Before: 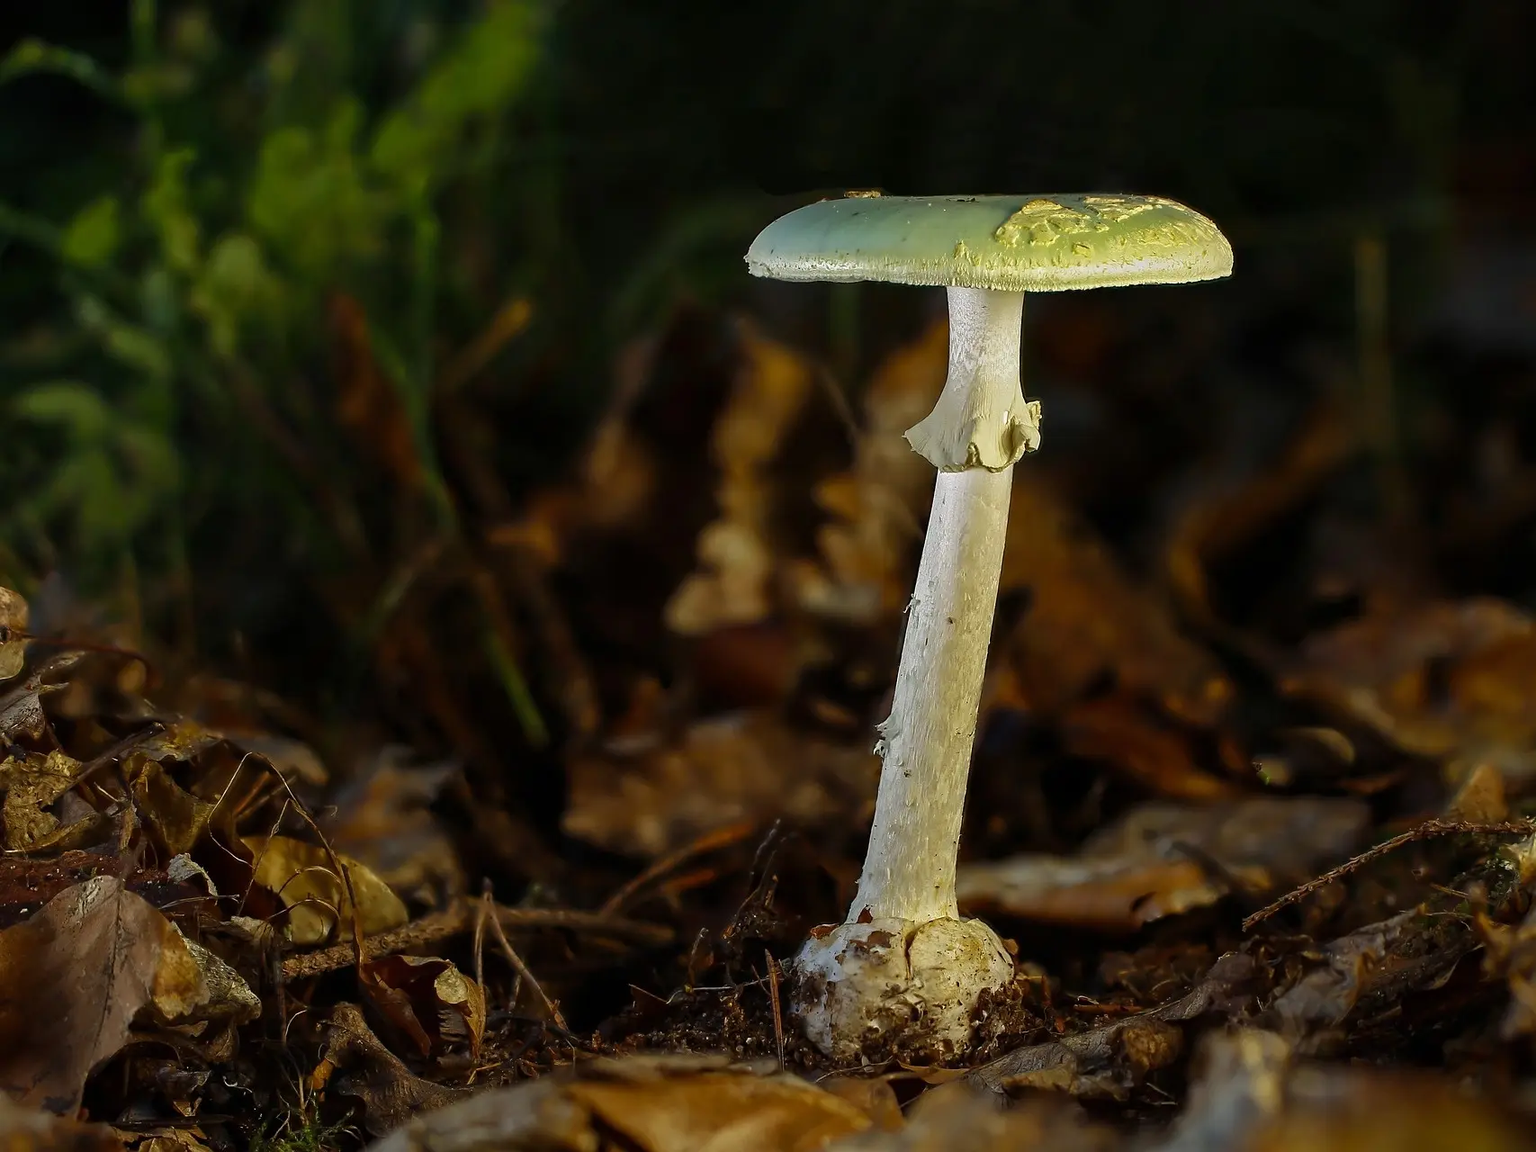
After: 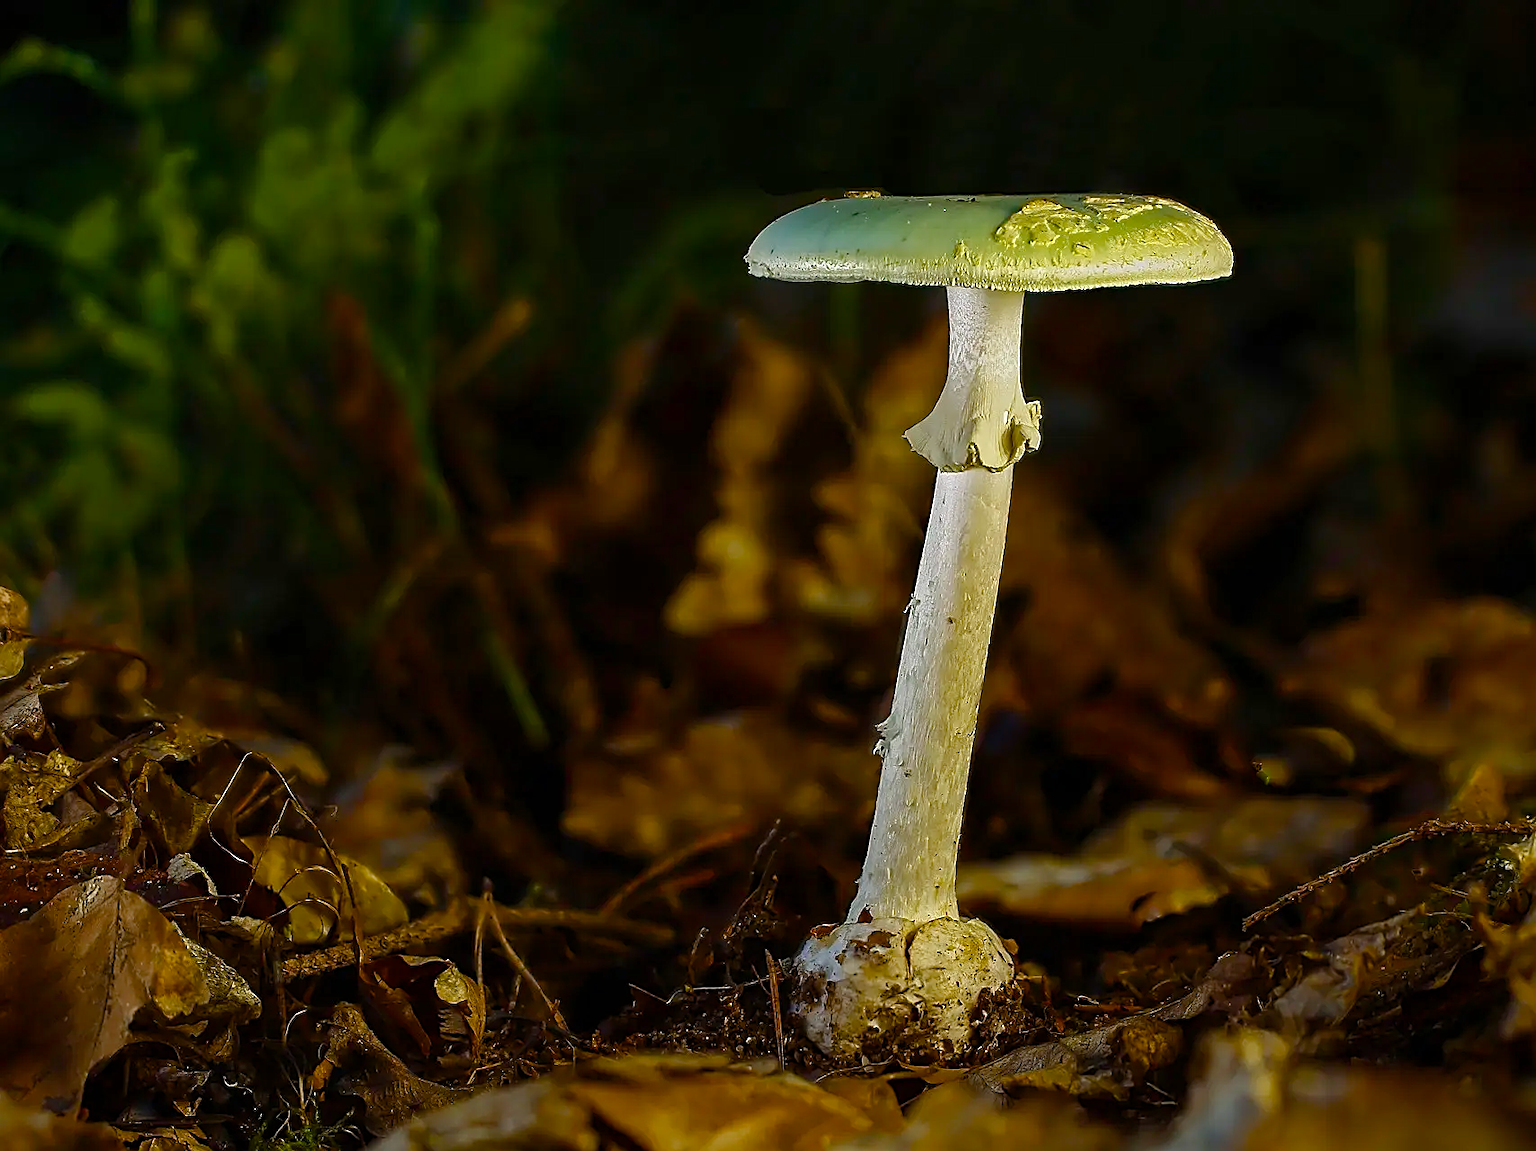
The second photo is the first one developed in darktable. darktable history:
sharpen: amount 0.566
color balance rgb: perceptual saturation grading › global saturation 46.295%, perceptual saturation grading › highlights -50.207%, perceptual saturation grading › shadows 30.634%, global vibrance 20%
